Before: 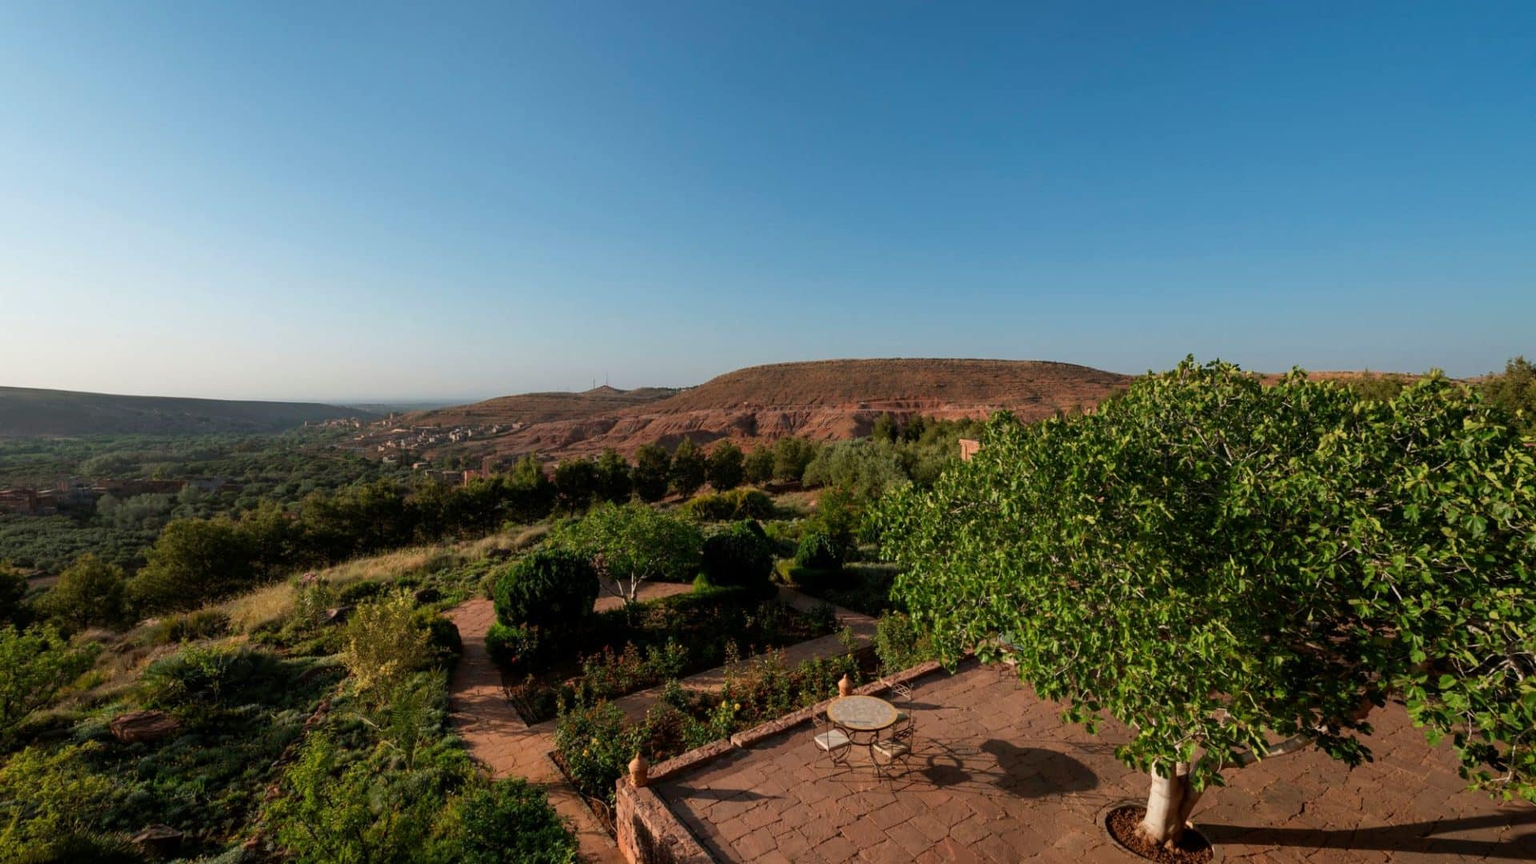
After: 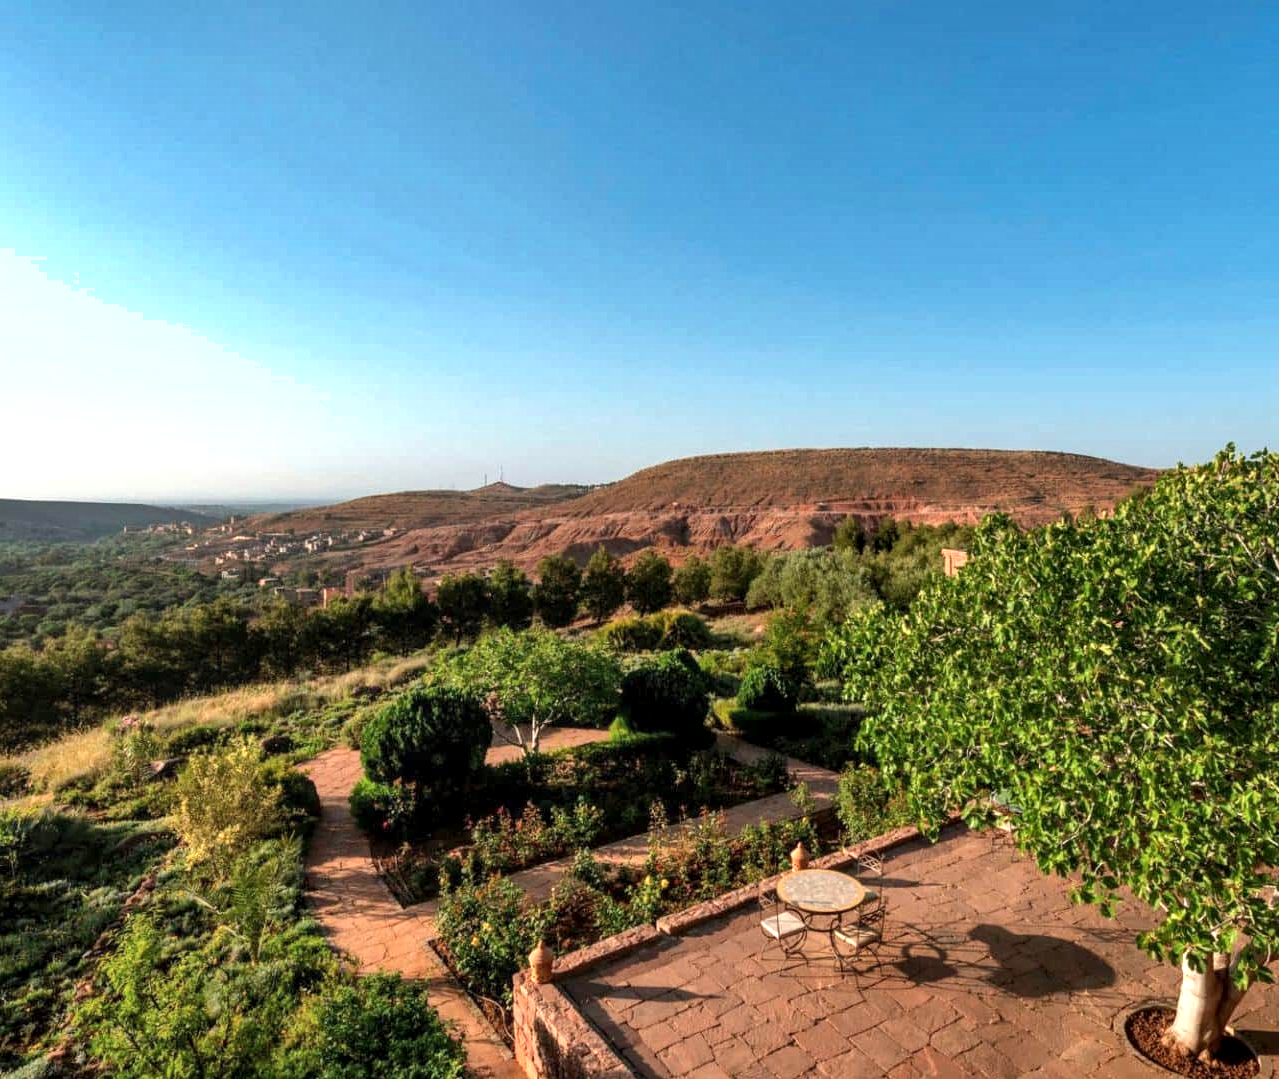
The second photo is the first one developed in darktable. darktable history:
shadows and highlights: soften with gaussian
exposure: black level correction 0, exposure 0.899 EV, compensate highlight preservation false
crop and rotate: left 13.417%, right 19.945%
local contrast: on, module defaults
